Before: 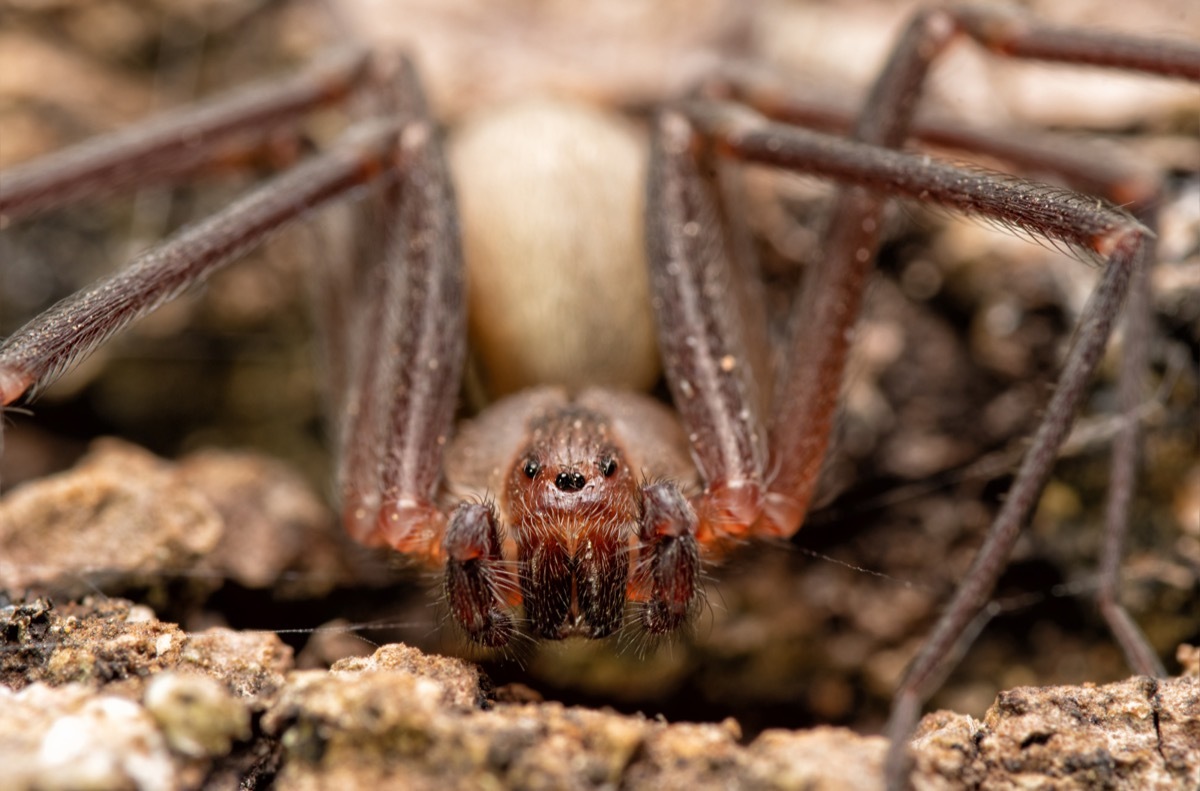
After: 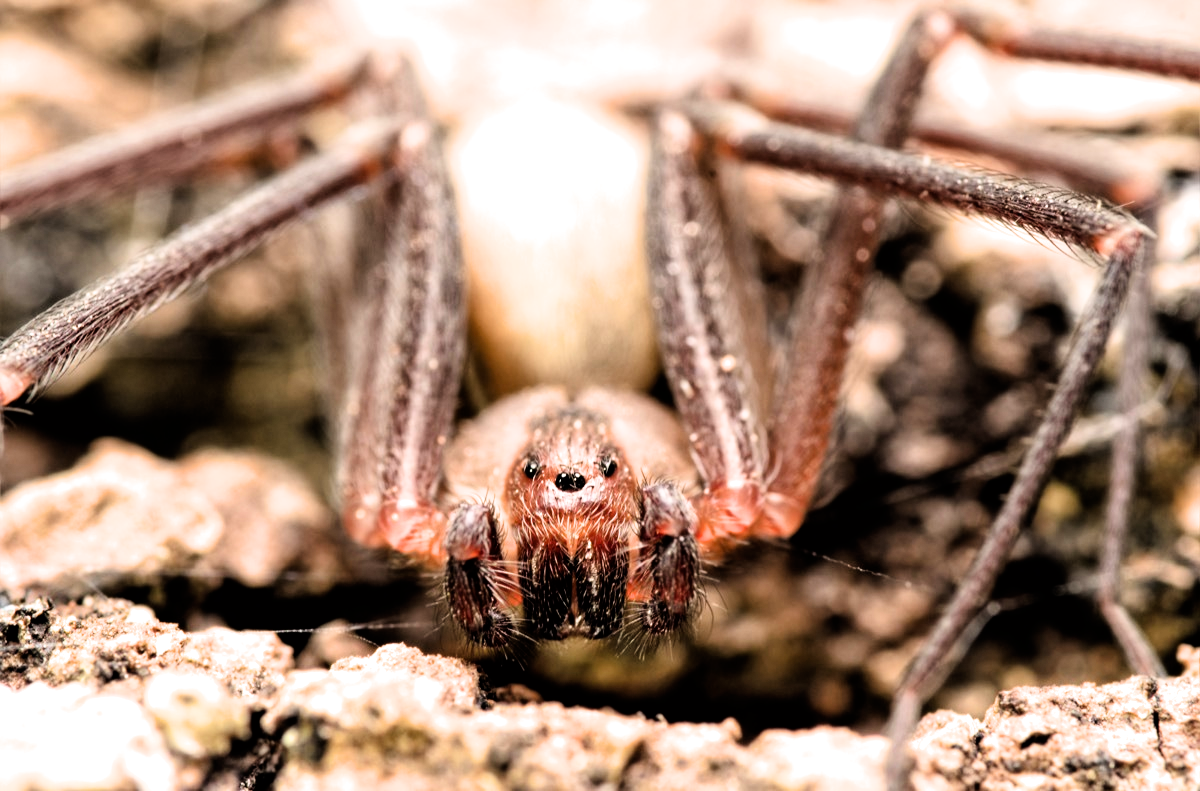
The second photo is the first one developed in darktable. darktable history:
exposure: black level correction 0, exposure 1.1 EV, compensate exposure bias true, compensate highlight preservation false
filmic rgb: black relative exposure -5.42 EV, white relative exposure 2.85 EV, dynamic range scaling -37.73%, hardness 4, contrast 1.605, highlights saturation mix -0.93%
